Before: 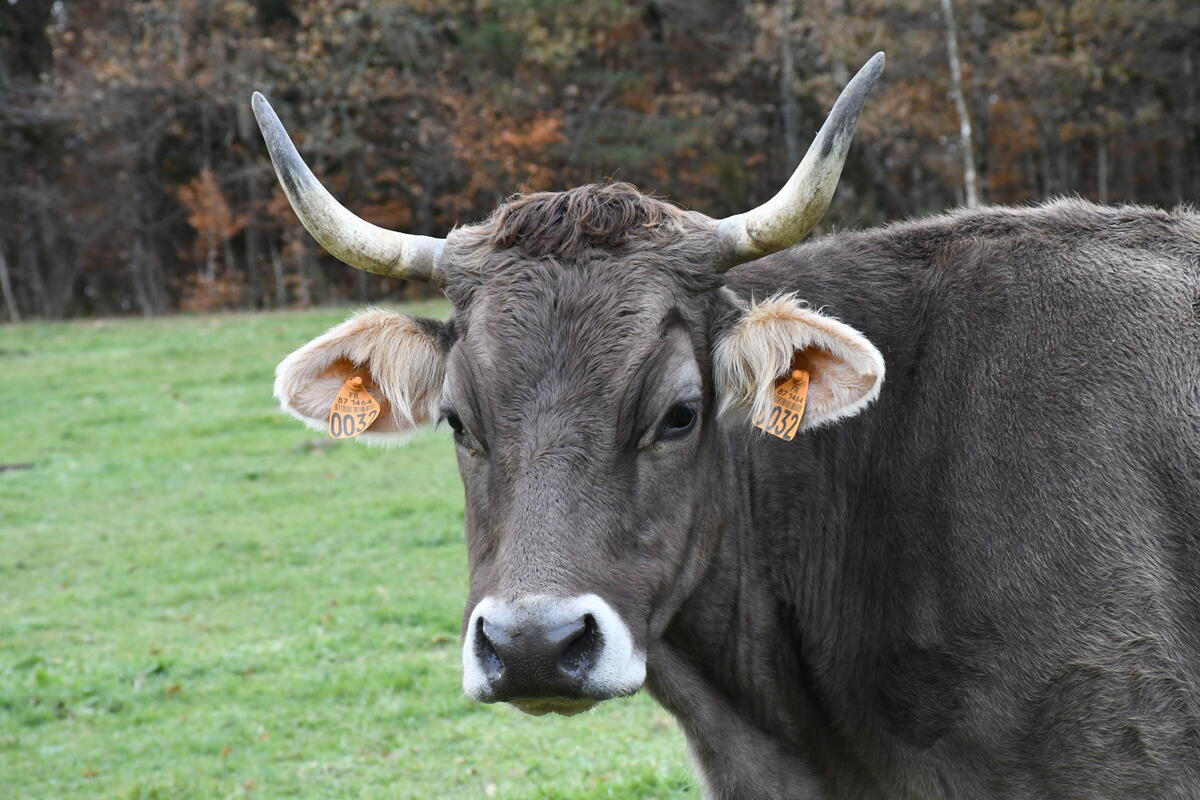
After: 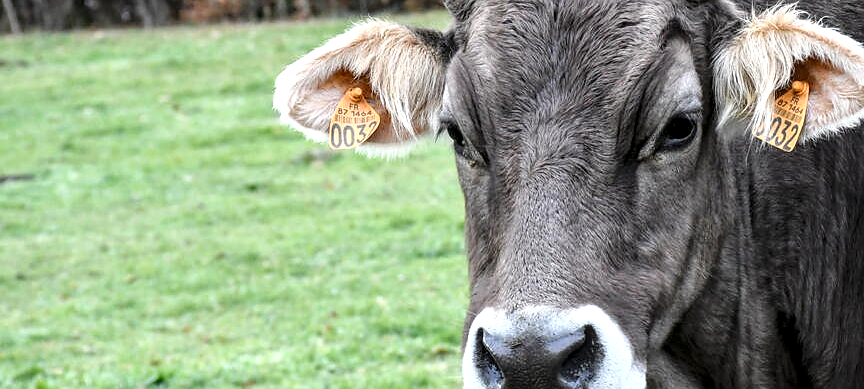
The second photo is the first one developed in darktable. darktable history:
local contrast: detail 150%
tone curve: curves: ch0 [(0, 0) (0.003, 0.025) (0.011, 0.025) (0.025, 0.029) (0.044, 0.035) (0.069, 0.053) (0.1, 0.083) (0.136, 0.118) (0.177, 0.163) (0.224, 0.22) (0.277, 0.295) (0.335, 0.371) (0.399, 0.444) (0.468, 0.524) (0.543, 0.618) (0.623, 0.702) (0.709, 0.79) (0.801, 0.89) (0.898, 0.973) (1, 1)], color space Lab, linked channels, preserve colors none
crop: top 36.153%, right 27.983%, bottom 15.101%
sharpen: radius 1.043
